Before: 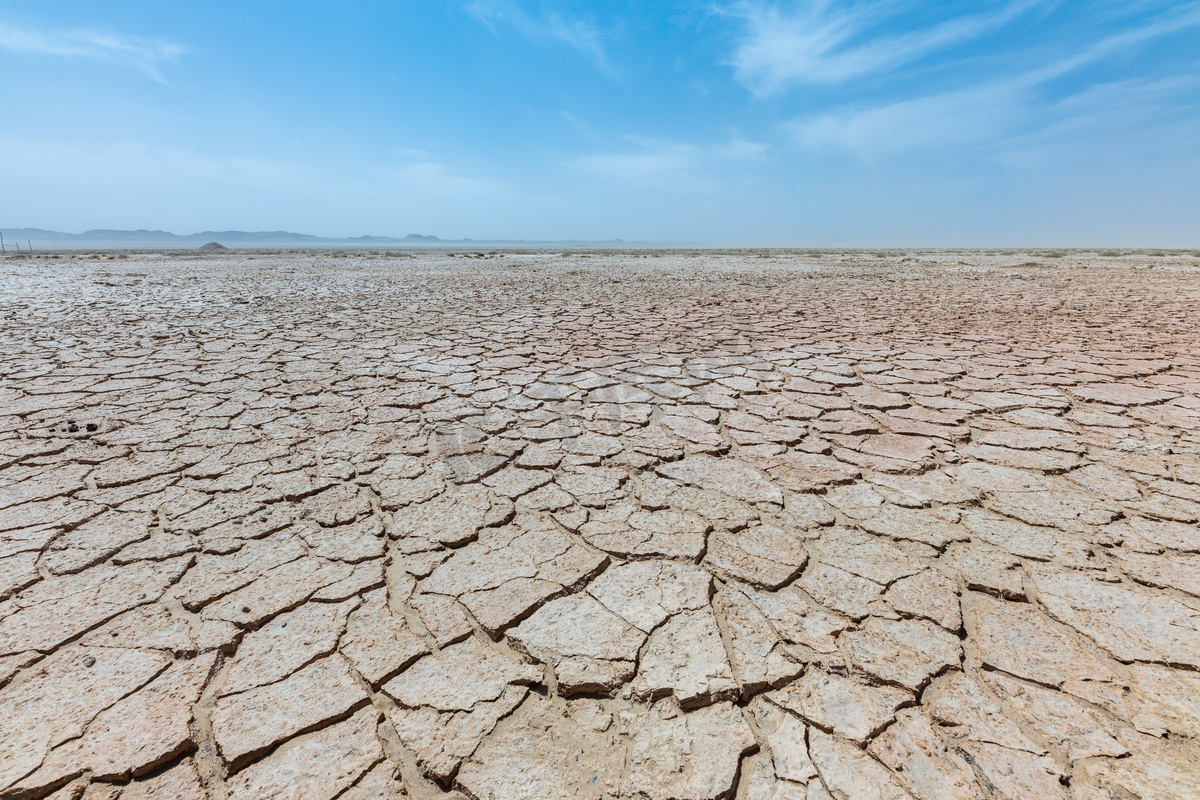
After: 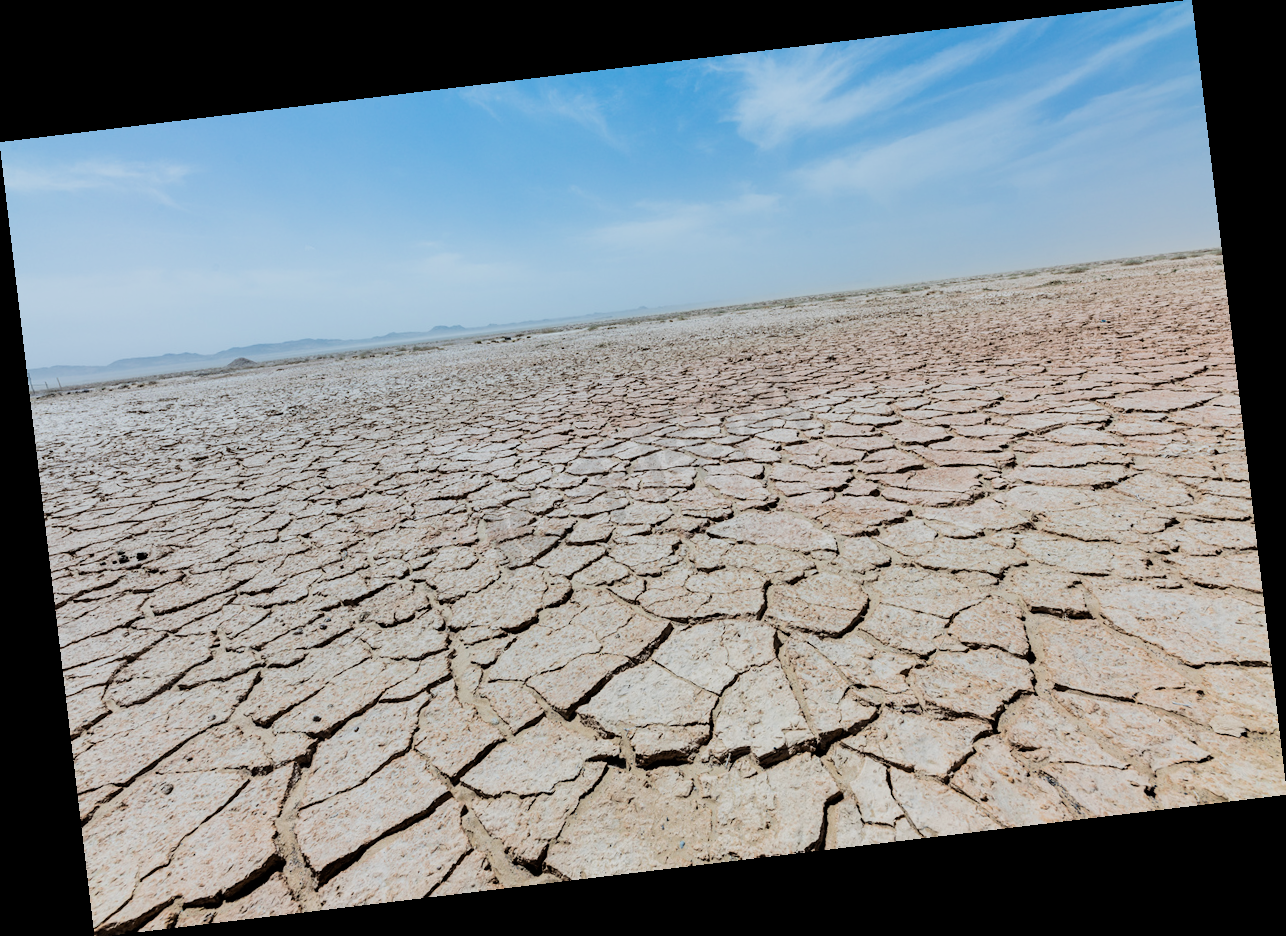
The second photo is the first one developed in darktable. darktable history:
rotate and perspective: rotation -6.83°, automatic cropping off
filmic rgb: black relative exposure -5 EV, hardness 2.88, contrast 1.3, highlights saturation mix -30%
